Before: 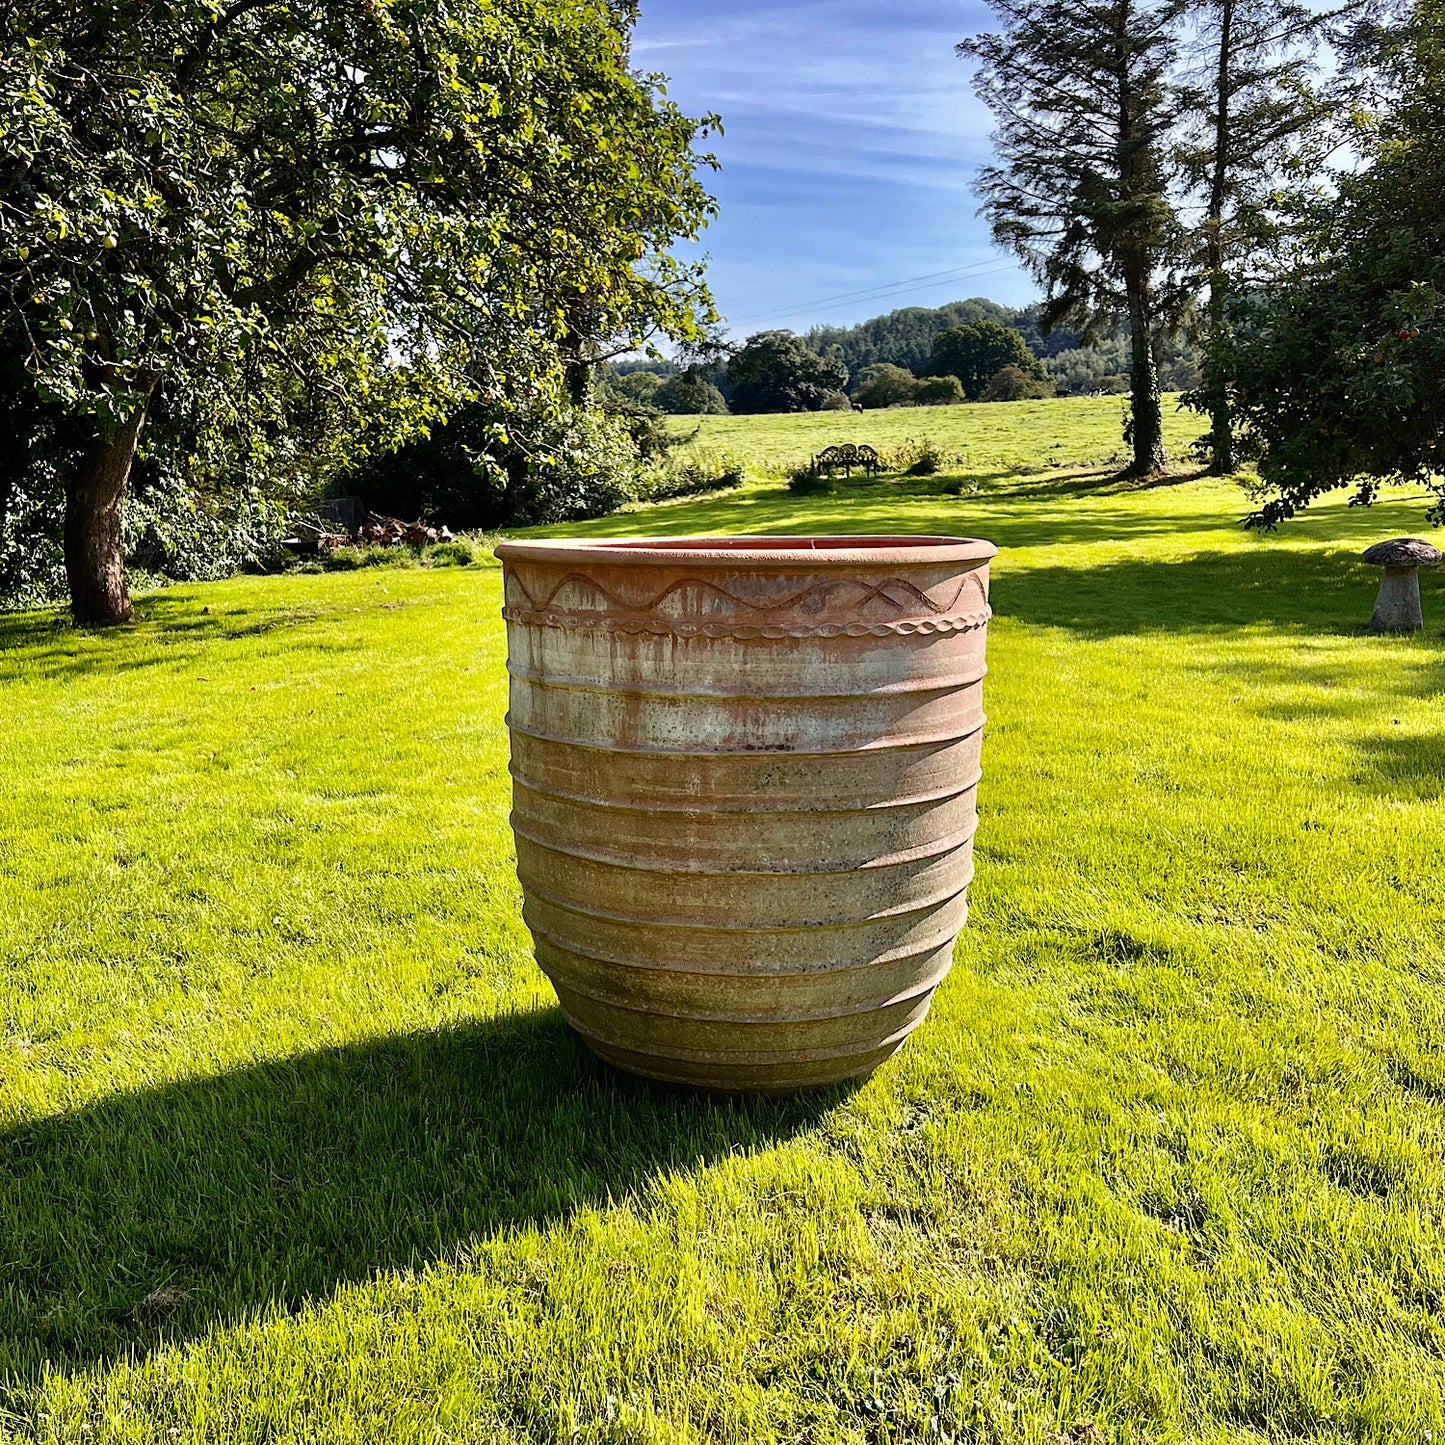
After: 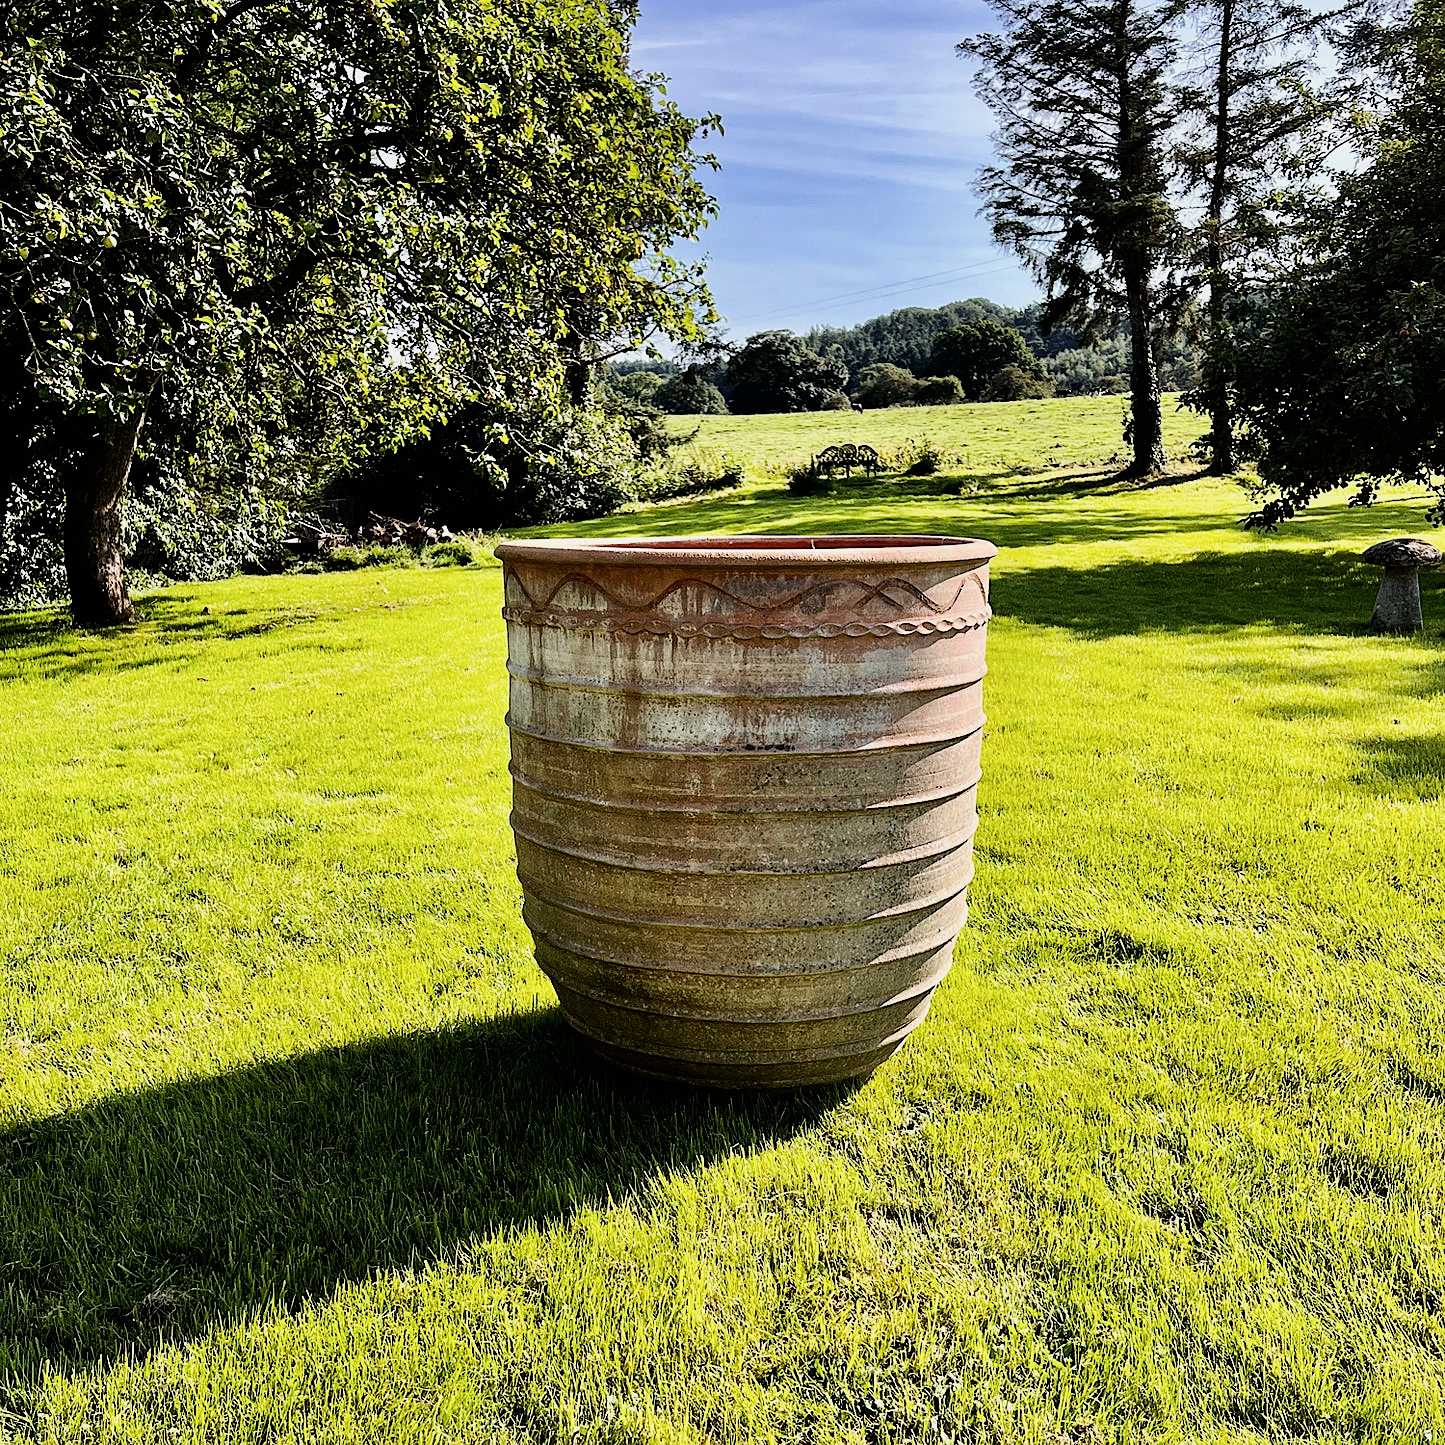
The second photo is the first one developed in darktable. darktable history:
filmic rgb: hardness 4.17
tone equalizer: -8 EV -0.75 EV, -7 EV -0.7 EV, -6 EV -0.6 EV, -5 EV -0.4 EV, -3 EV 0.4 EV, -2 EV 0.6 EV, -1 EV 0.7 EV, +0 EV 0.75 EV, edges refinement/feathering 500, mask exposure compensation -1.57 EV, preserve details no
sharpen: radius 1.272, amount 0.305, threshold 0
